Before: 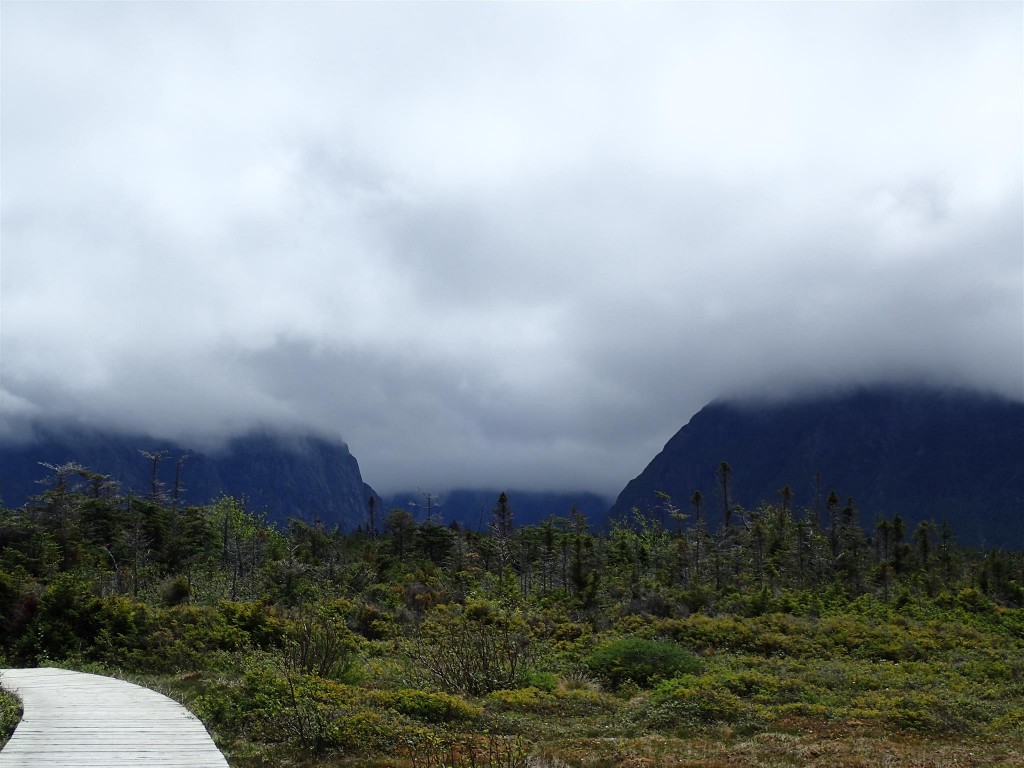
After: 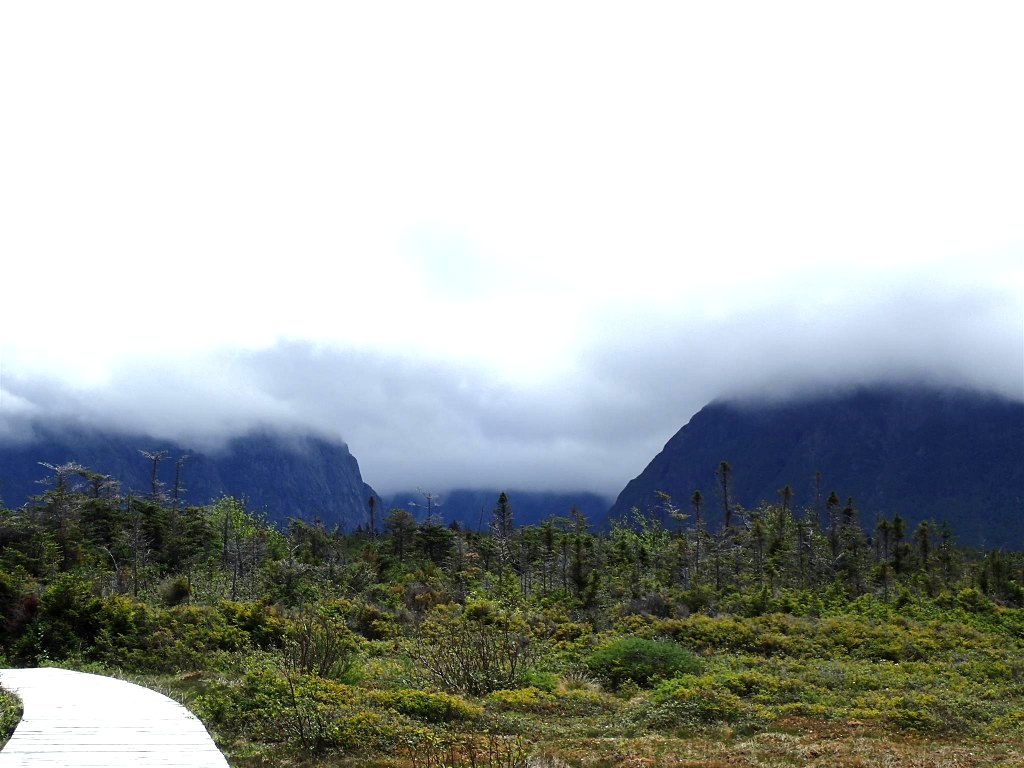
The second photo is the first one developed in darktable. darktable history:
color balance: mode lift, gamma, gain (sRGB), lift [0.97, 1, 1, 1], gamma [1.03, 1, 1, 1]
exposure: black level correction 0, exposure 0.9 EV, compensate exposure bias true, compensate highlight preservation false
